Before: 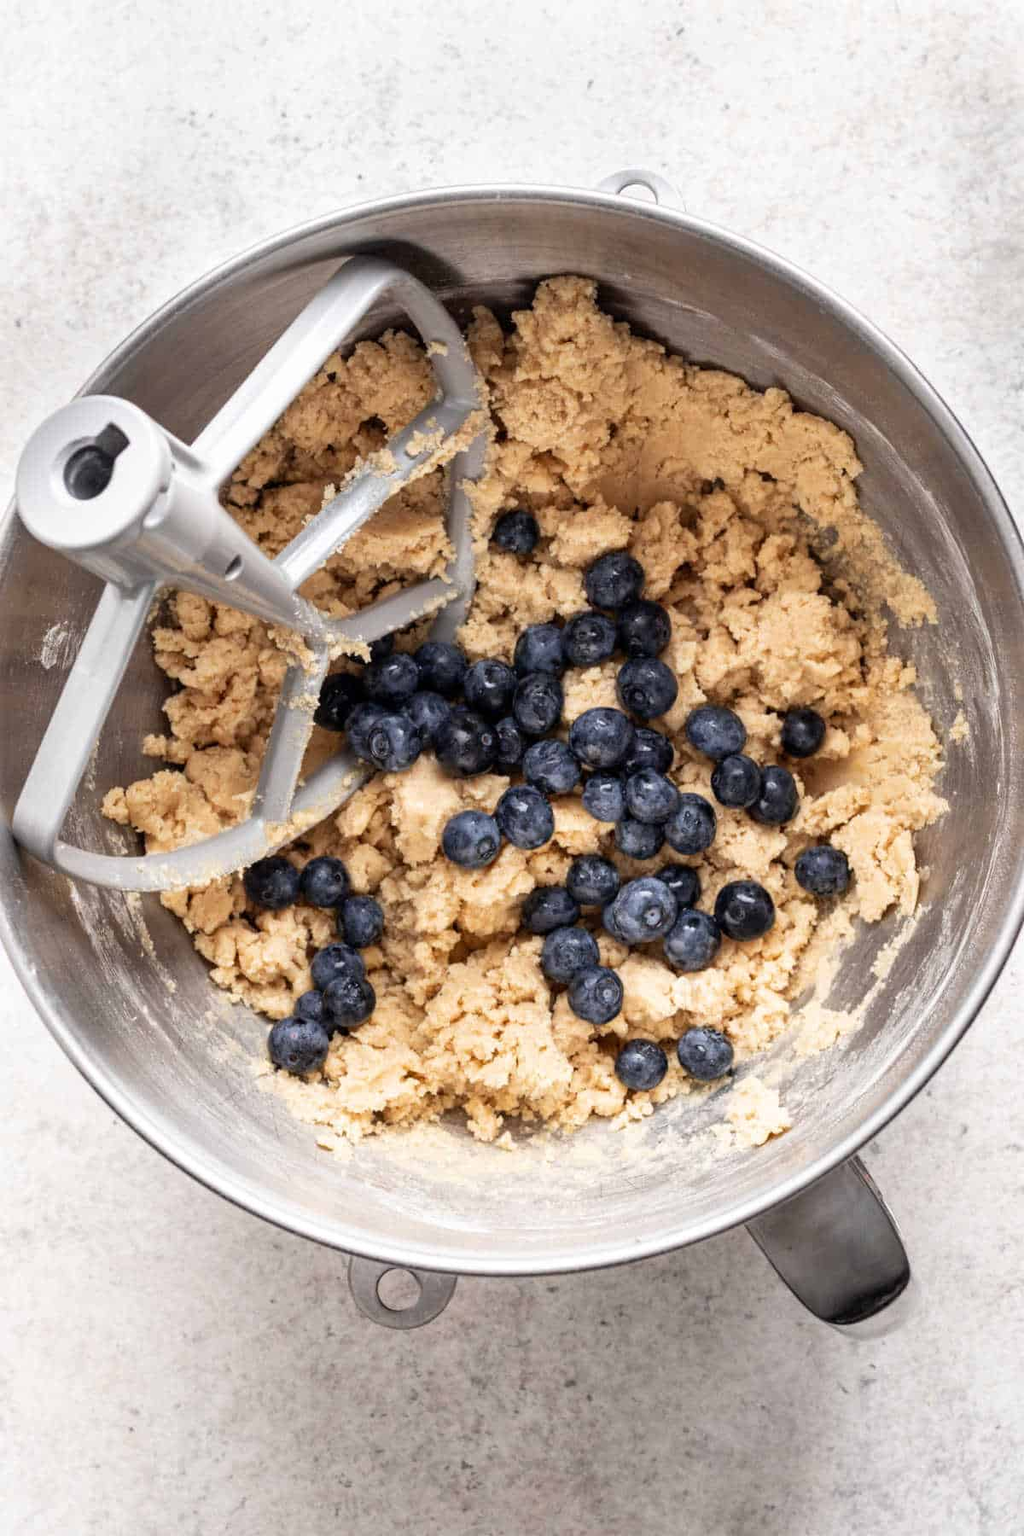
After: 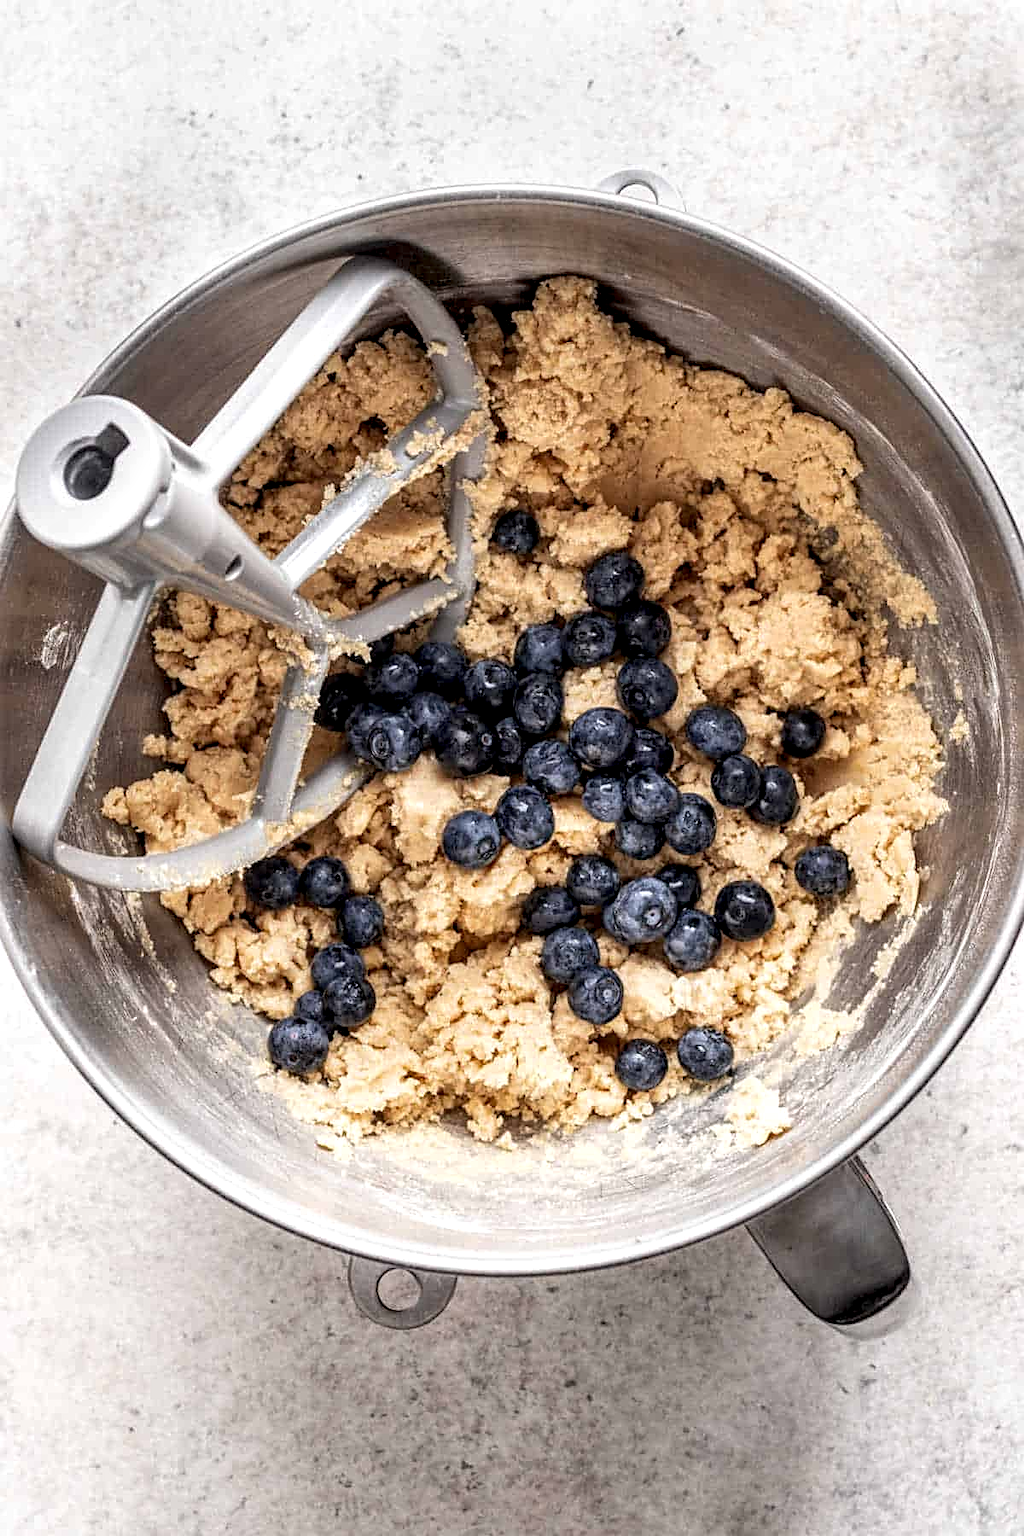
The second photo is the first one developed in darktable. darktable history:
local contrast: detail 144%
sharpen: on, module defaults
